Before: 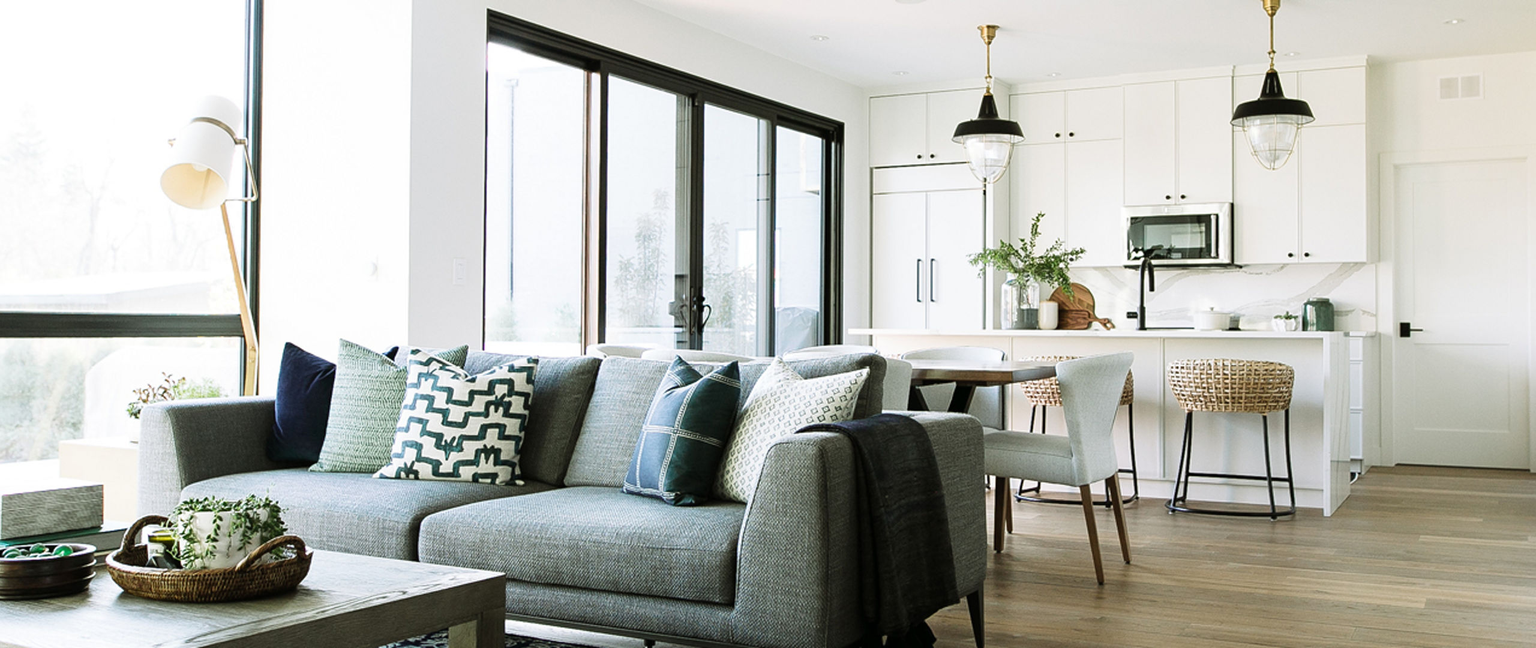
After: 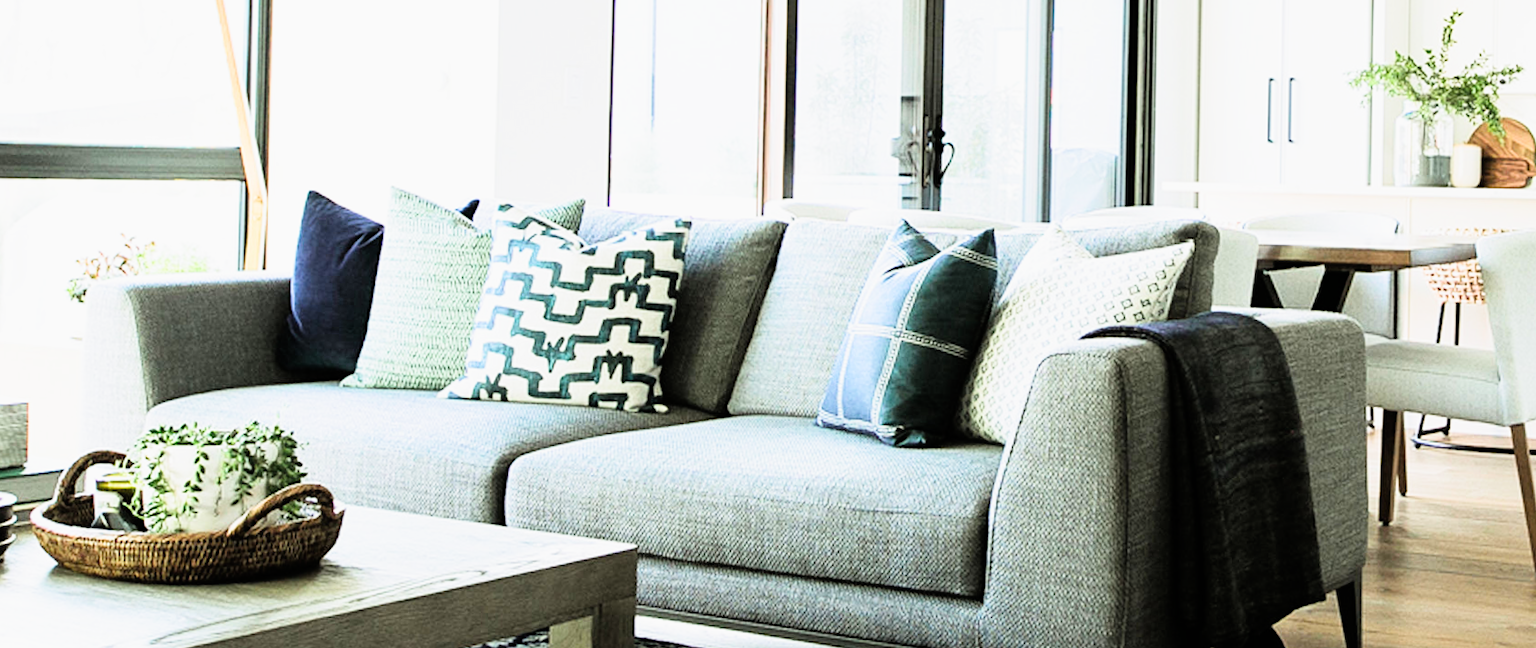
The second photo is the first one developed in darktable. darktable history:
crop and rotate: angle -0.82°, left 3.85%, top 31.828%, right 27.992%
exposure: black level correction 0, exposure 1.45 EV, compensate exposure bias true, compensate highlight preservation false
filmic rgb: black relative exposure -7.75 EV, white relative exposure 4.4 EV, threshold 3 EV, hardness 3.76, latitude 50%, contrast 1.1, color science v5 (2021), contrast in shadows safe, contrast in highlights safe, enable highlight reconstruction true
